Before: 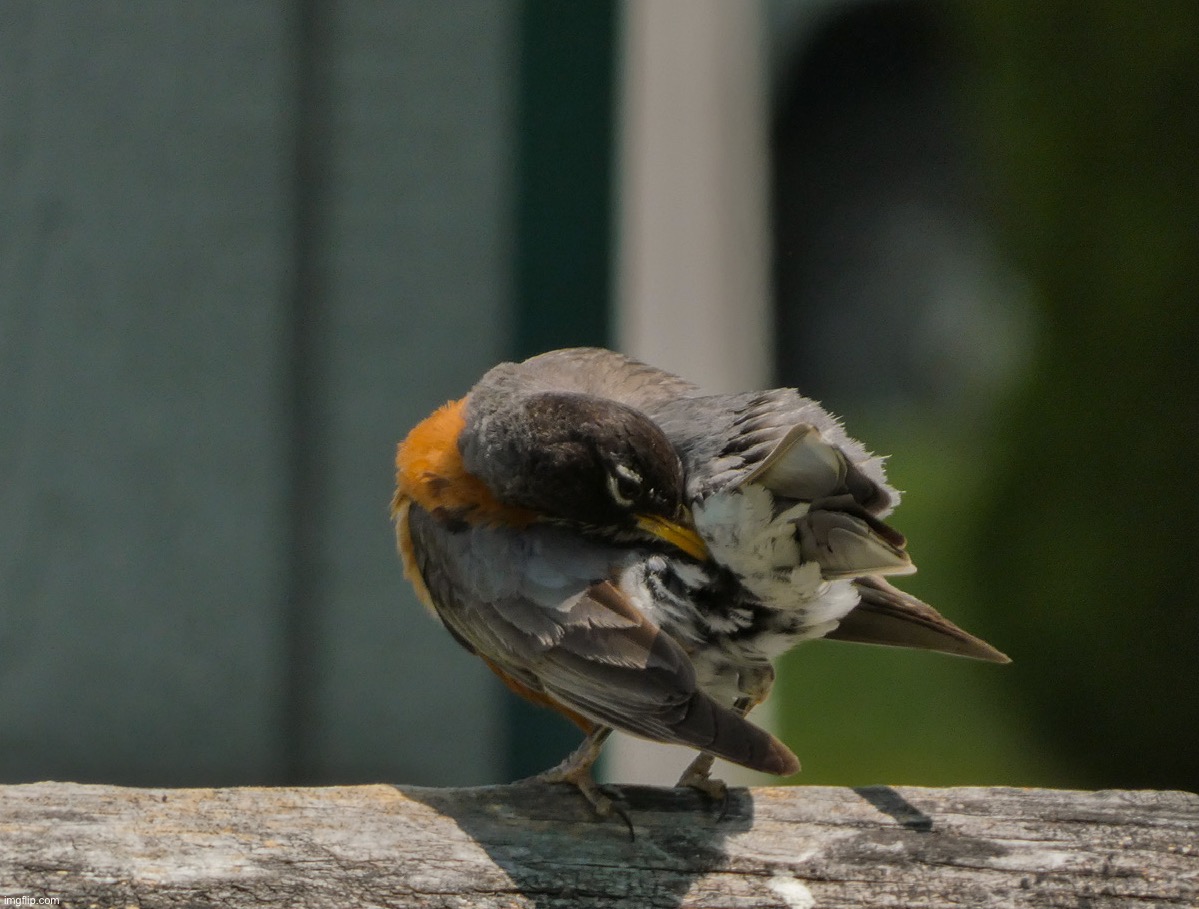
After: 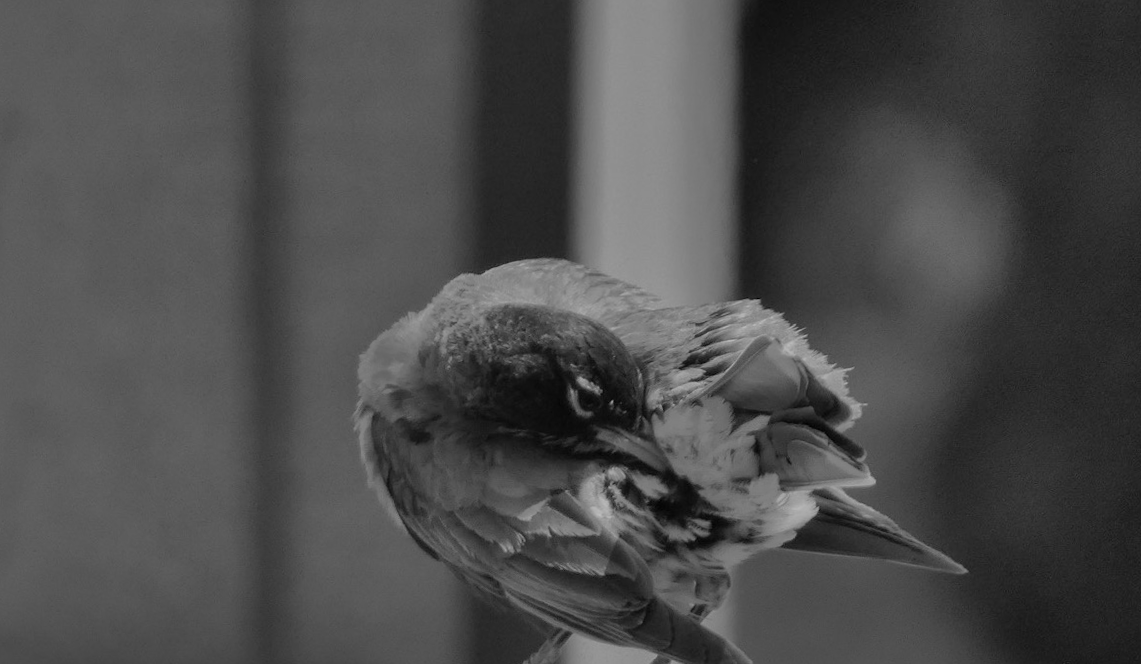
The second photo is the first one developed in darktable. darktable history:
monochrome: a 0, b 0, size 0.5, highlights 0.57
crop: top 11.038%, bottom 13.962%
shadows and highlights: on, module defaults
rotate and perspective: rotation 0.074°, lens shift (vertical) 0.096, lens shift (horizontal) -0.041, crop left 0.043, crop right 0.952, crop top 0.024, crop bottom 0.979
white balance: red 0.98, blue 1.034
